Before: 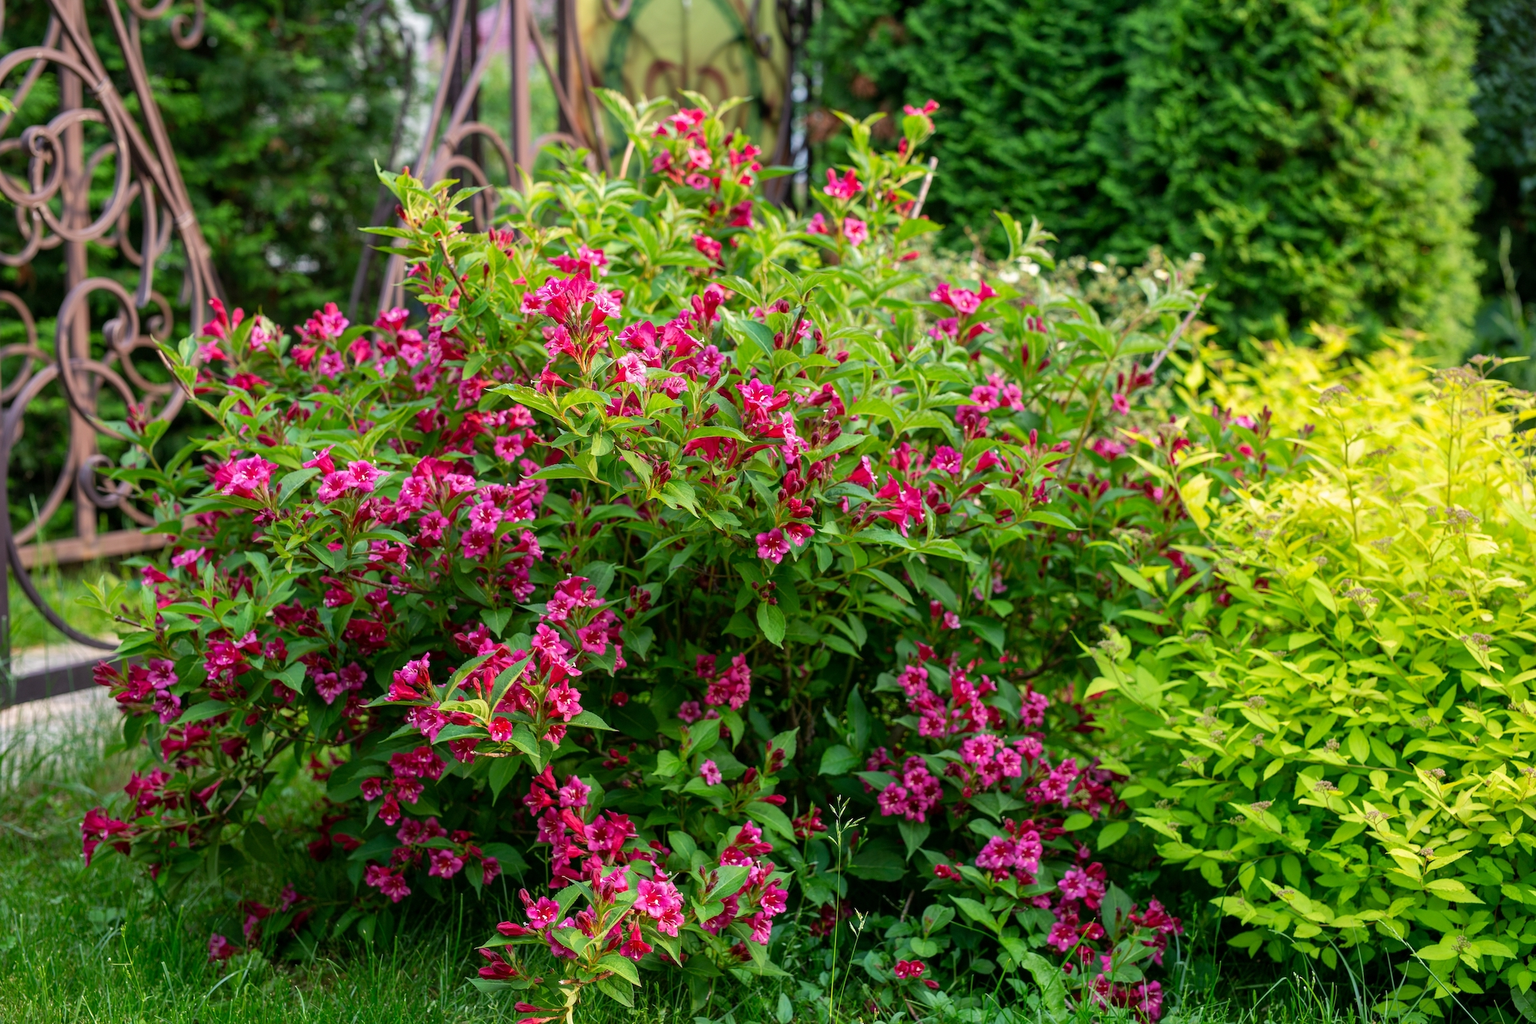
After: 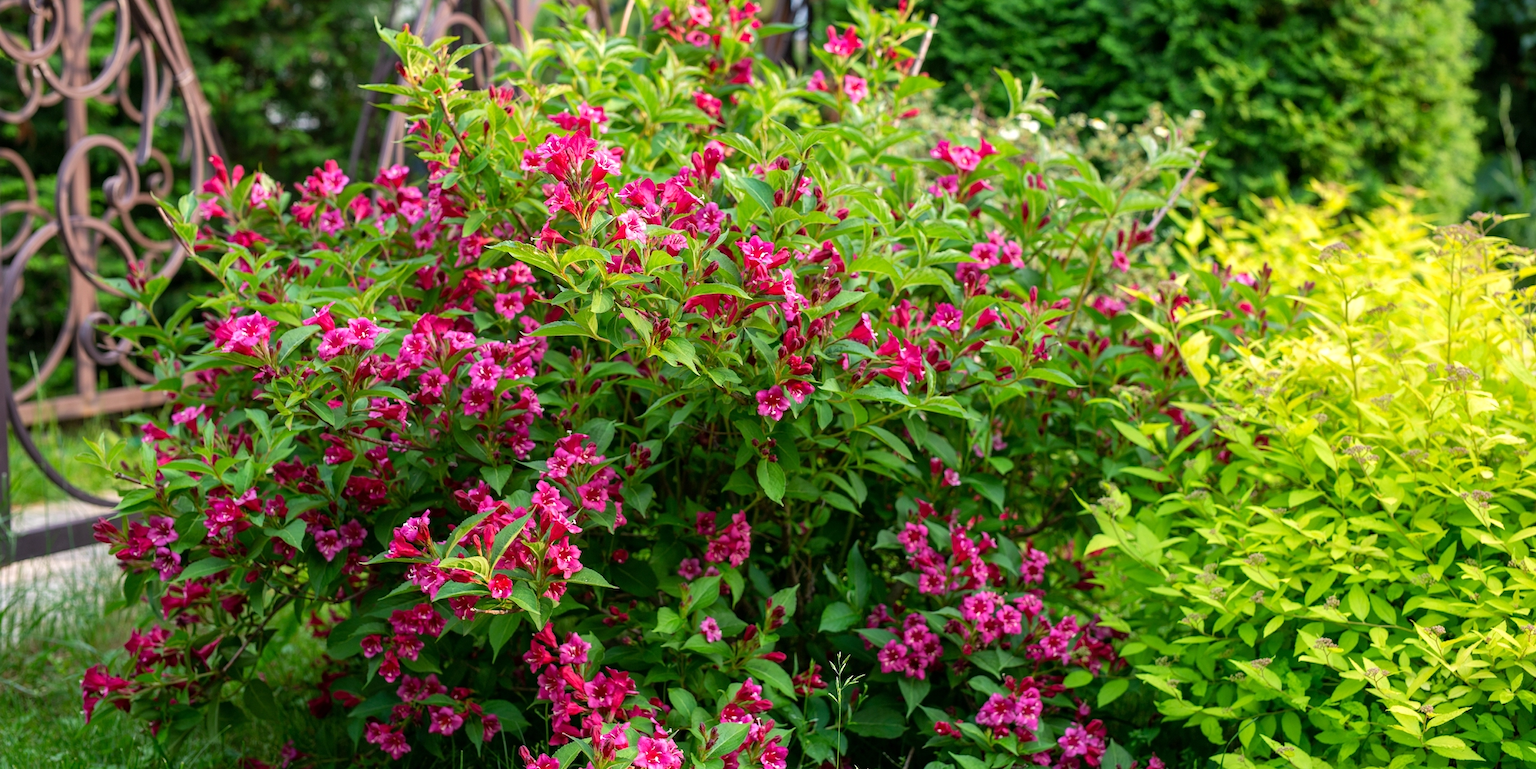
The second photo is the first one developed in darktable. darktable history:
exposure: exposure 0.153 EV, compensate exposure bias true, compensate highlight preservation false
crop: top 13.959%, bottom 10.831%
